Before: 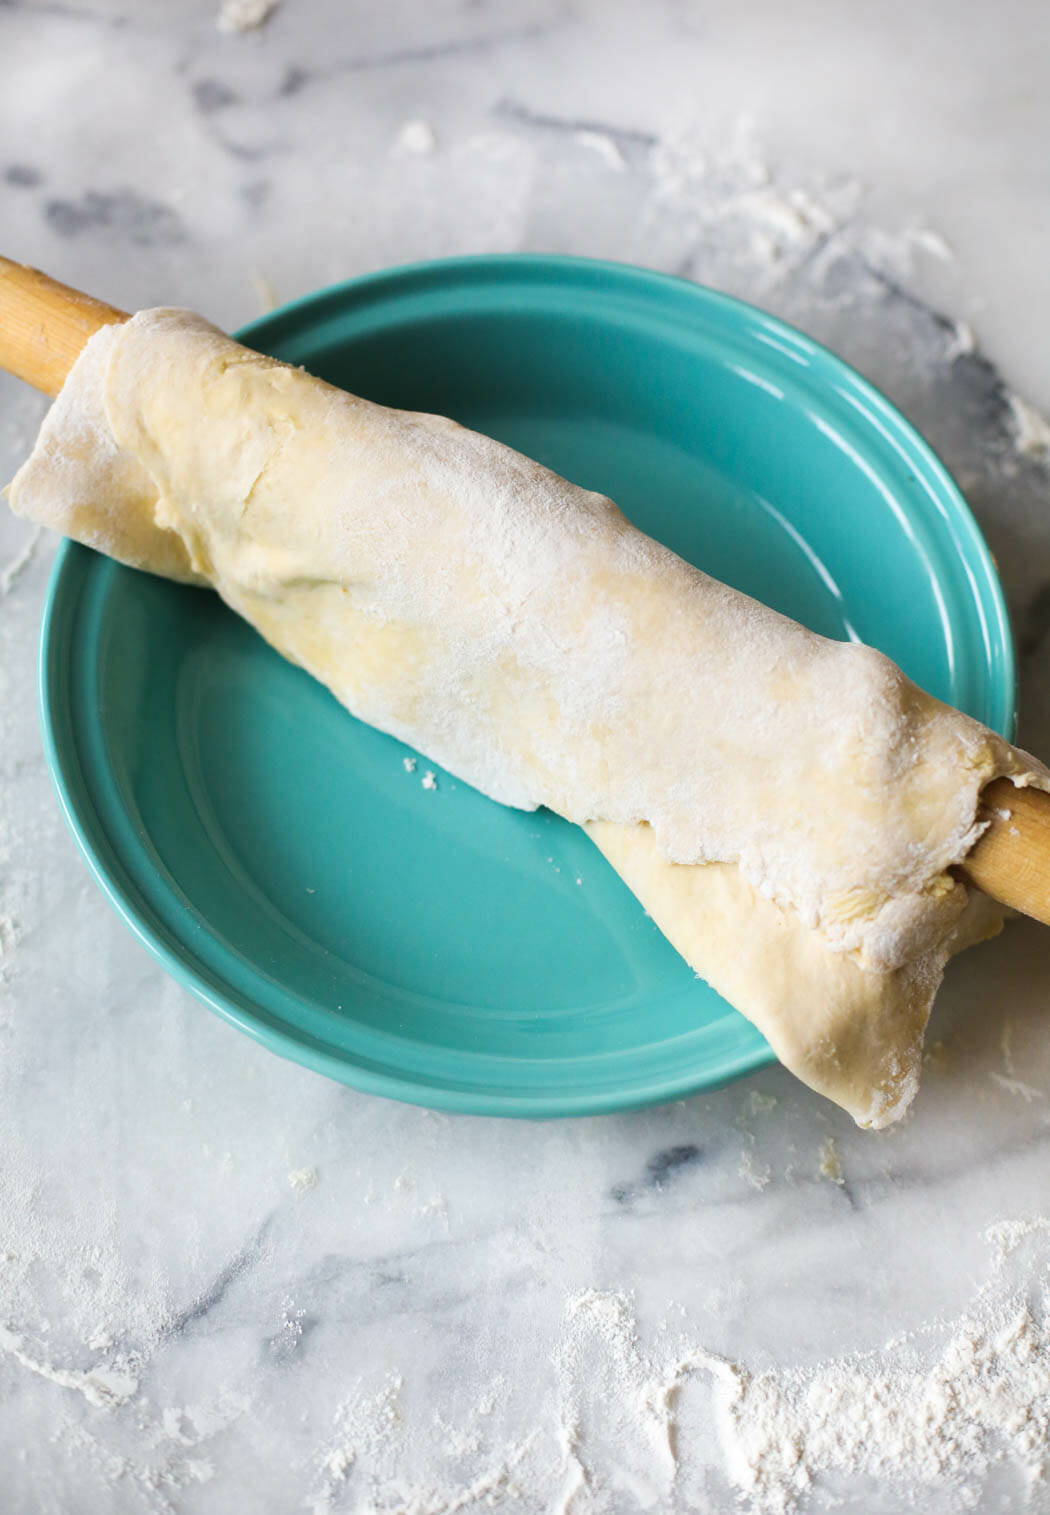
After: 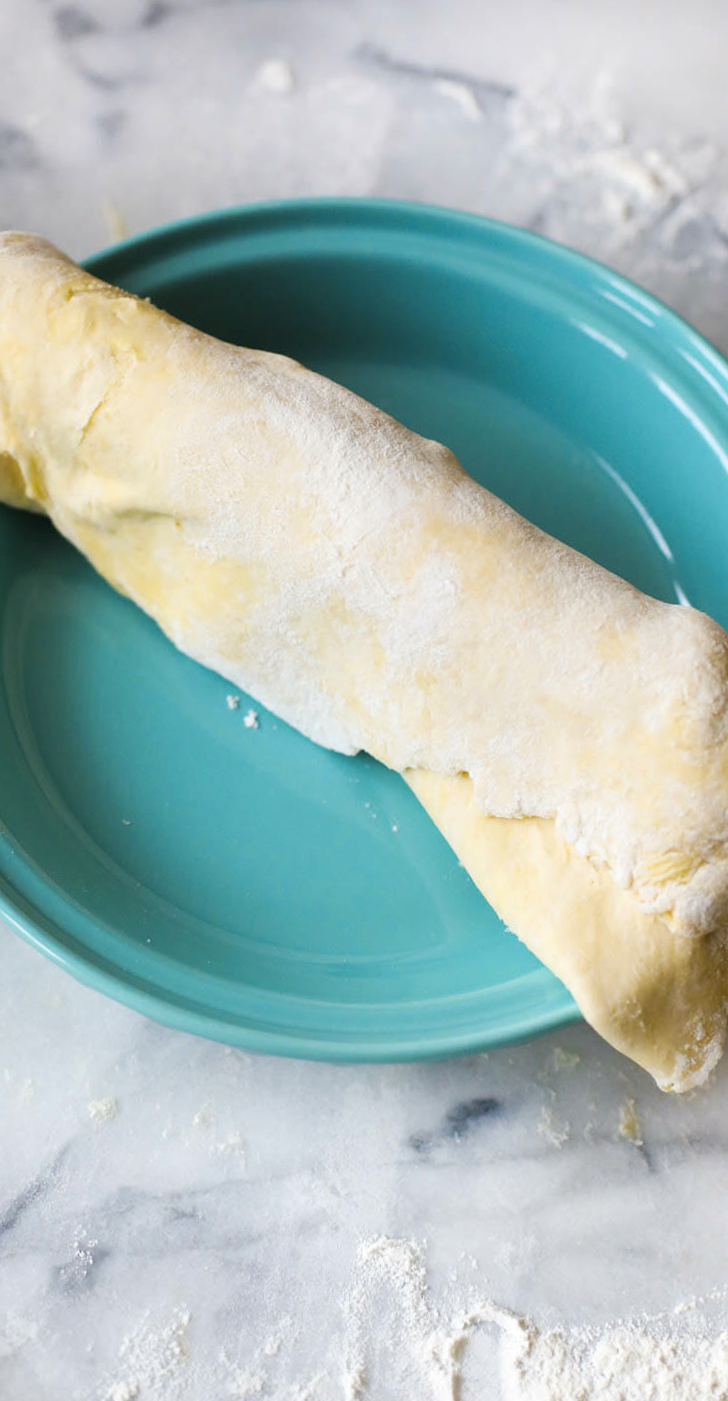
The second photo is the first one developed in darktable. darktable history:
color contrast: green-magenta contrast 0.85, blue-yellow contrast 1.25, unbound 0
crop and rotate: angle -3.27°, left 14.277%, top 0.028%, right 10.766%, bottom 0.028%
